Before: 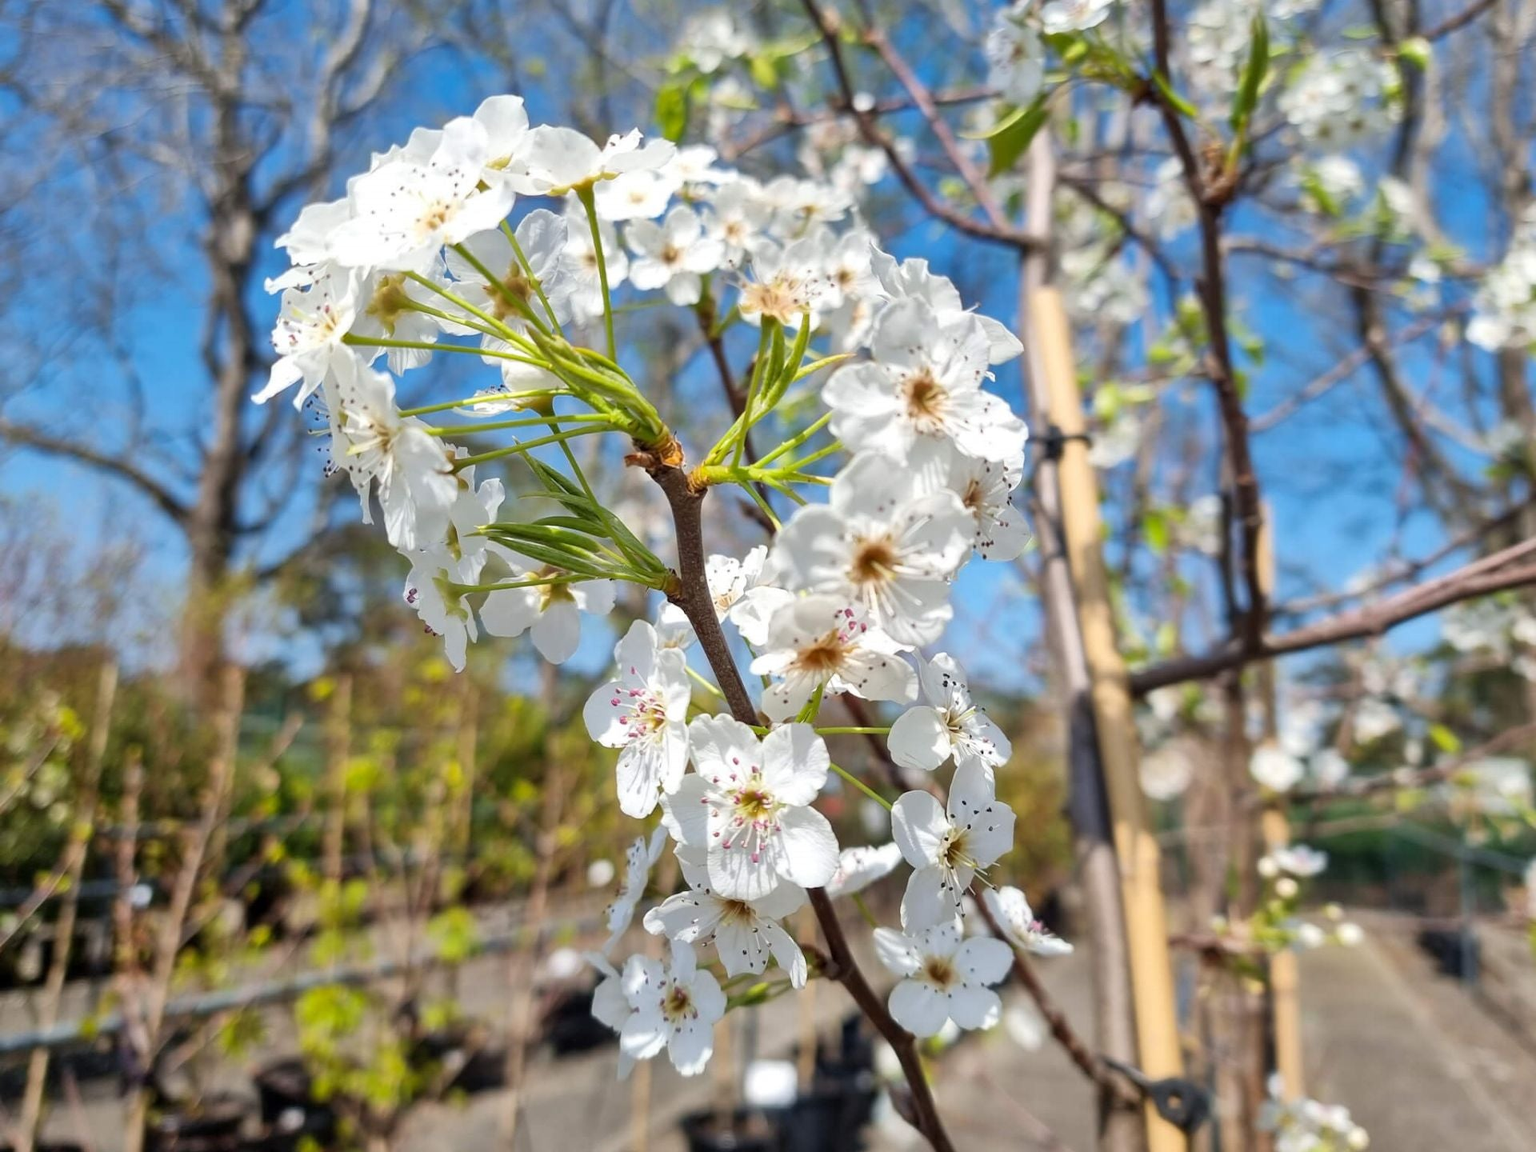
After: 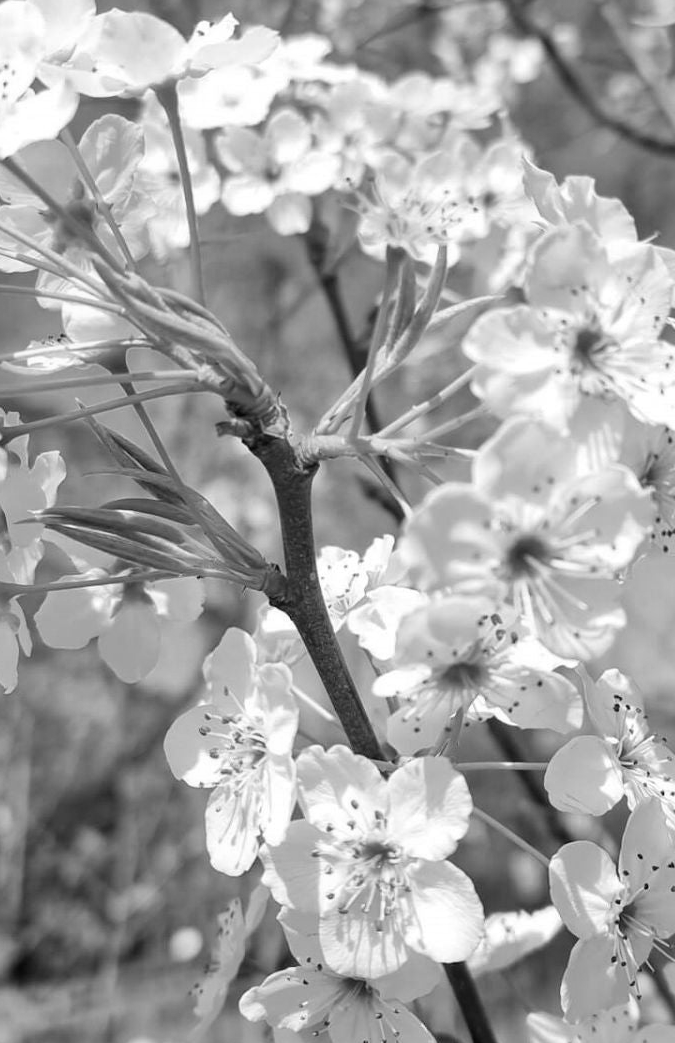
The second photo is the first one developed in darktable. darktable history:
crop and rotate: left 29.476%, top 10.214%, right 35.32%, bottom 17.333%
color zones: curves: ch0 [(0, 0.5) (0.143, 0.5) (0.286, 0.5) (0.429, 0.5) (0.571, 0.5) (0.714, 0.476) (0.857, 0.5) (1, 0.5)]; ch2 [(0, 0.5) (0.143, 0.5) (0.286, 0.5) (0.429, 0.5) (0.571, 0.5) (0.714, 0.487) (0.857, 0.5) (1, 0.5)]
monochrome: on, module defaults
